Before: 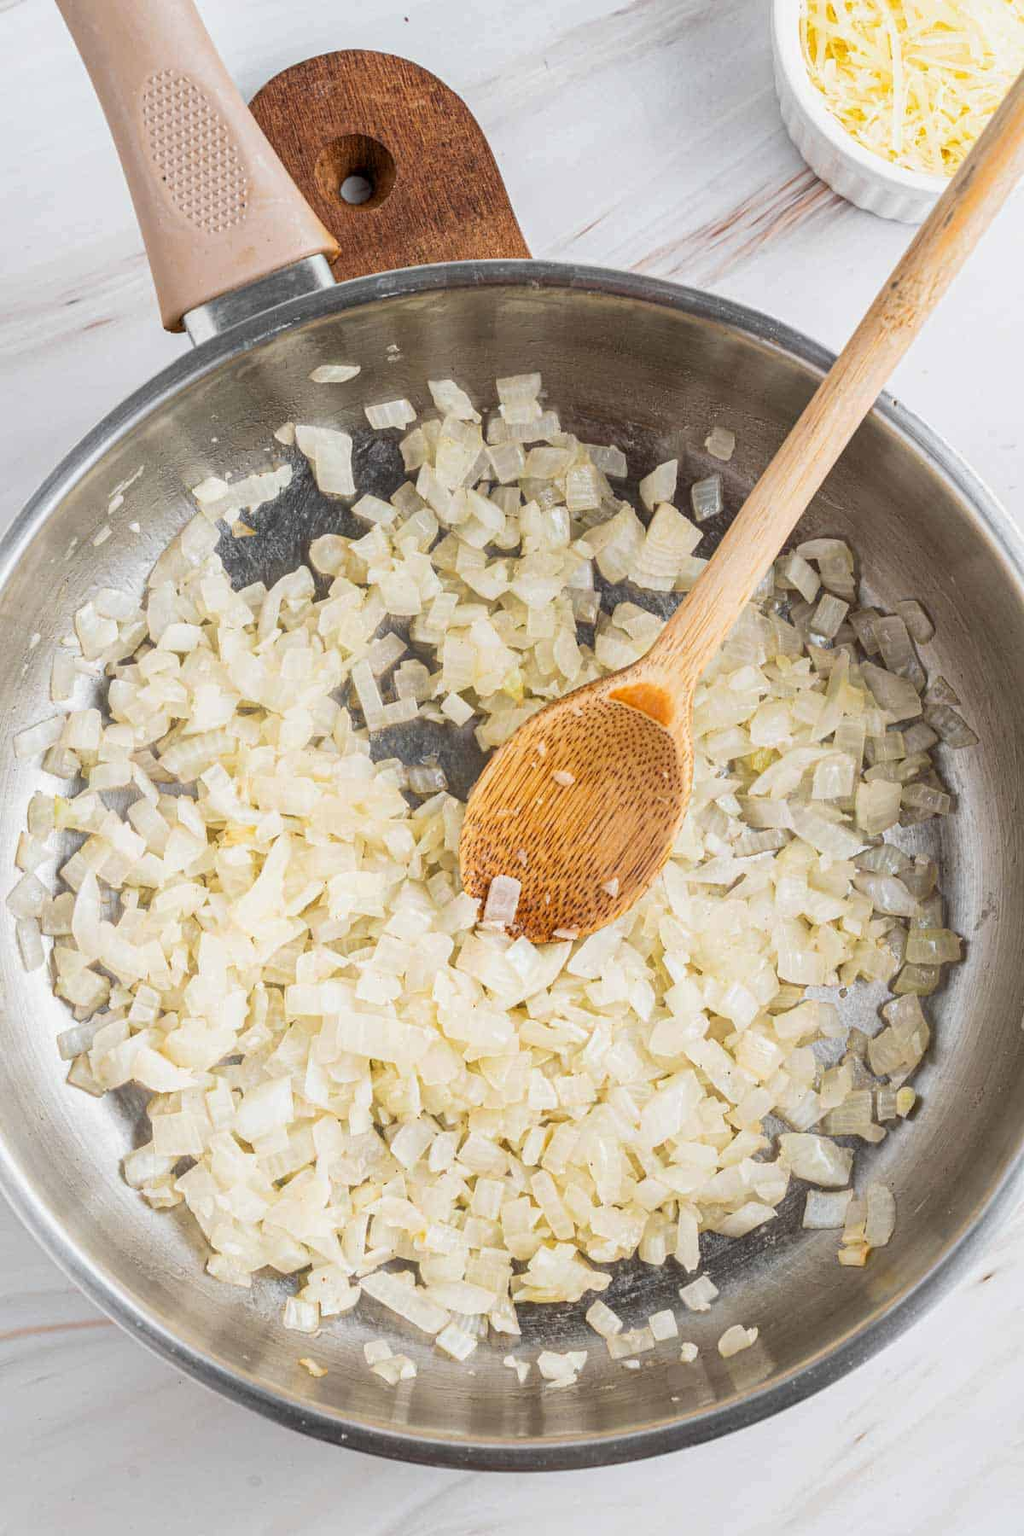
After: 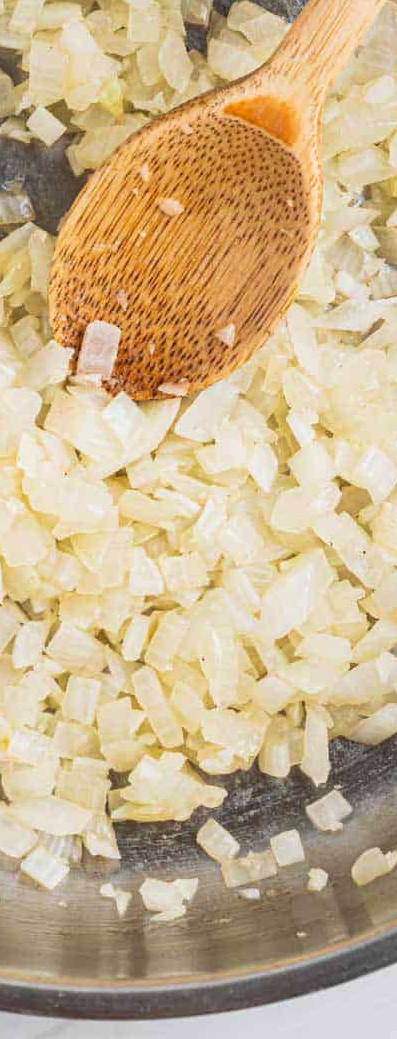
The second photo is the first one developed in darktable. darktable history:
rgb levels: preserve colors max RGB
velvia: on, module defaults
crop: left 40.878%, top 39.176%, right 25.993%, bottom 3.081%
